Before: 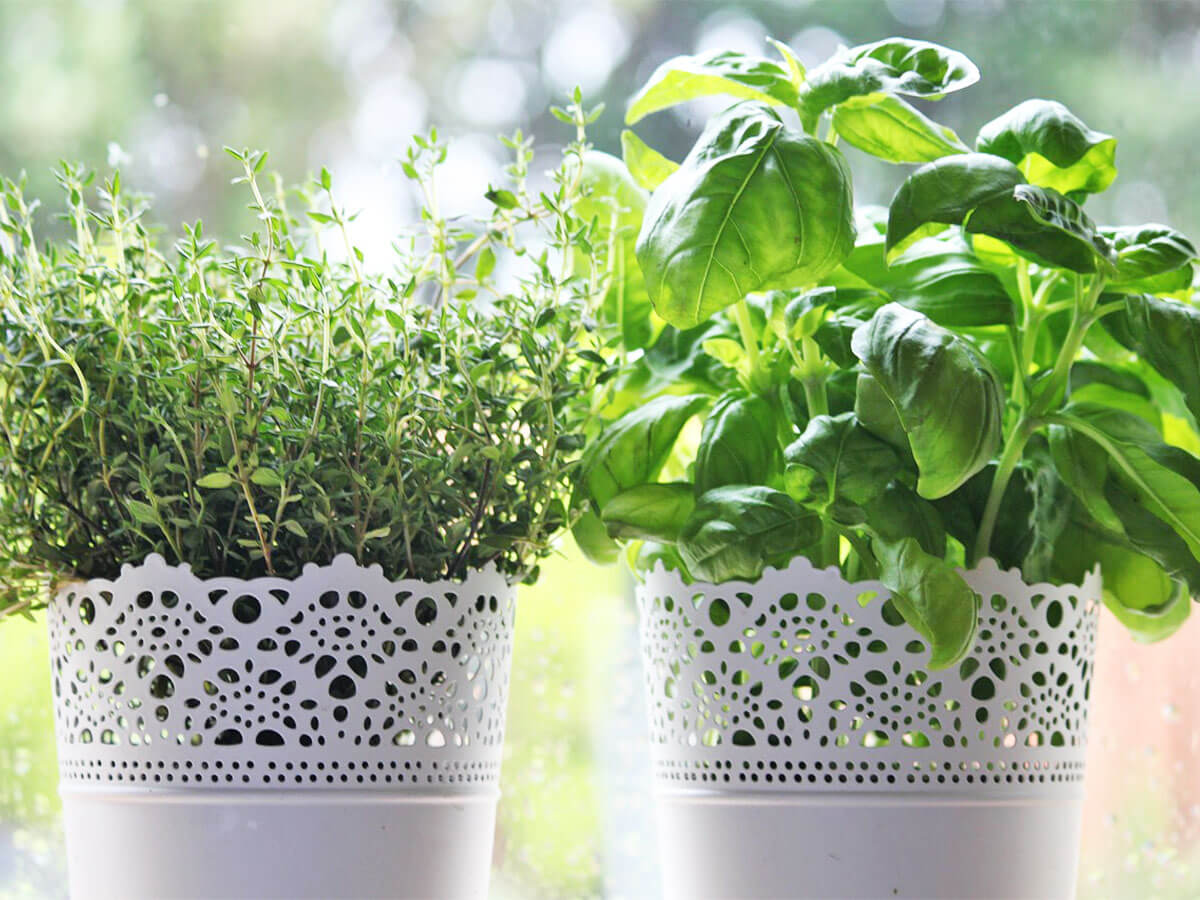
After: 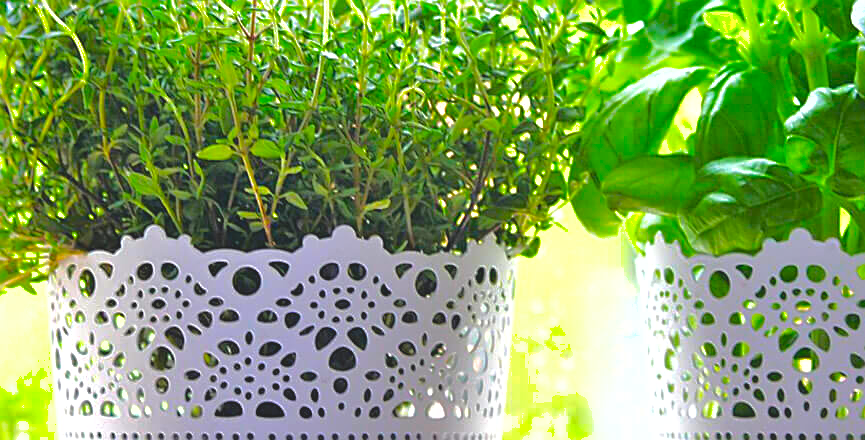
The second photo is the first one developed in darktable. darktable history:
contrast brightness saturation: contrast -0.193, saturation 0.189
crop: top 36.458%, right 27.915%, bottom 14.592%
shadows and highlights: shadows 40.32, highlights -59.94
sharpen: on, module defaults
tone equalizer: -8 EV -0.736 EV, -7 EV -0.733 EV, -6 EV -0.619 EV, -5 EV -0.362 EV, -3 EV 0.376 EV, -2 EV 0.6 EV, -1 EV 0.684 EV, +0 EV 0.75 EV, mask exposure compensation -0.51 EV
exposure: compensate highlight preservation false
color balance rgb: power › luminance 1.384%, global offset › hue 170.49°, linear chroma grading › global chroma 15.605%, perceptual saturation grading › global saturation 17.601%, global vibrance 14.939%
